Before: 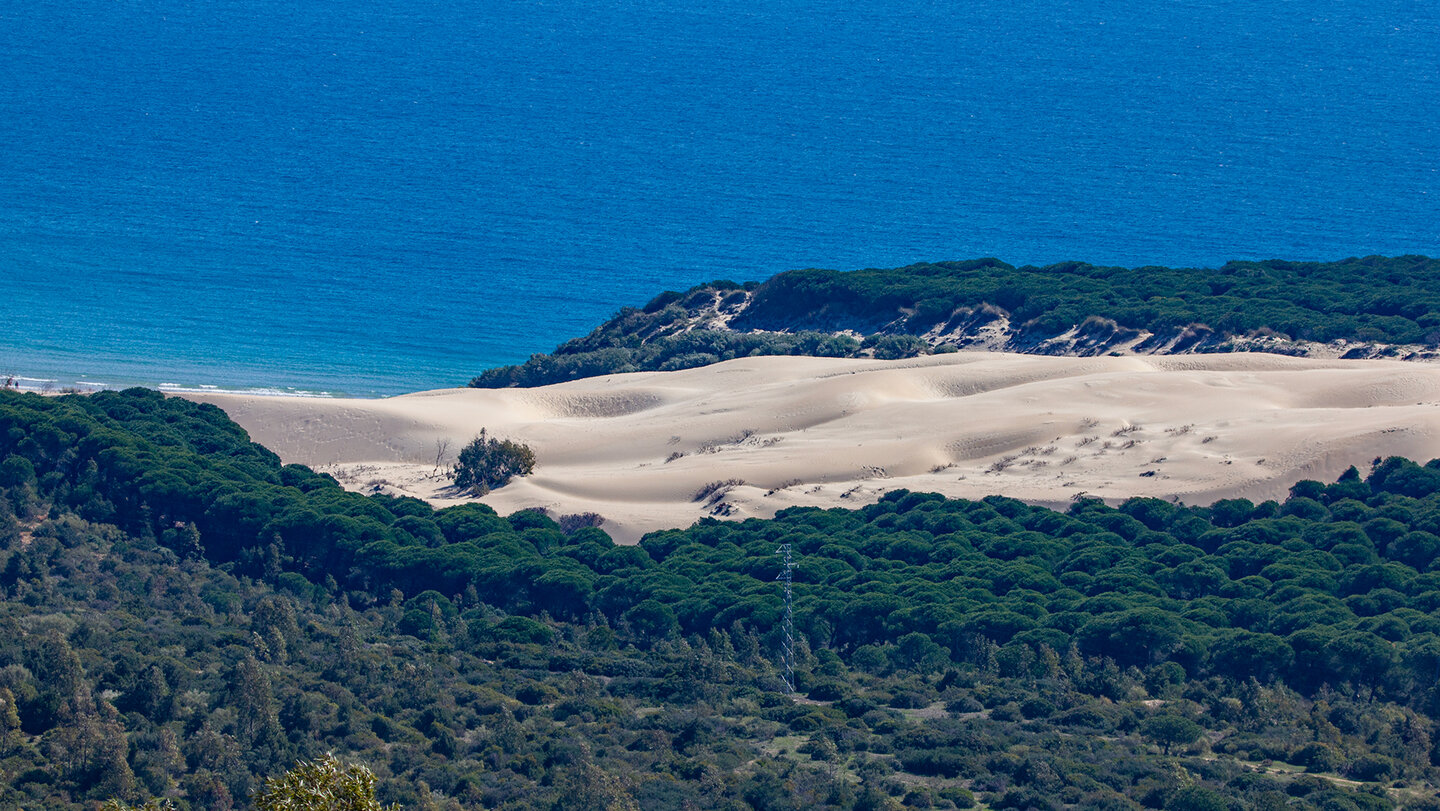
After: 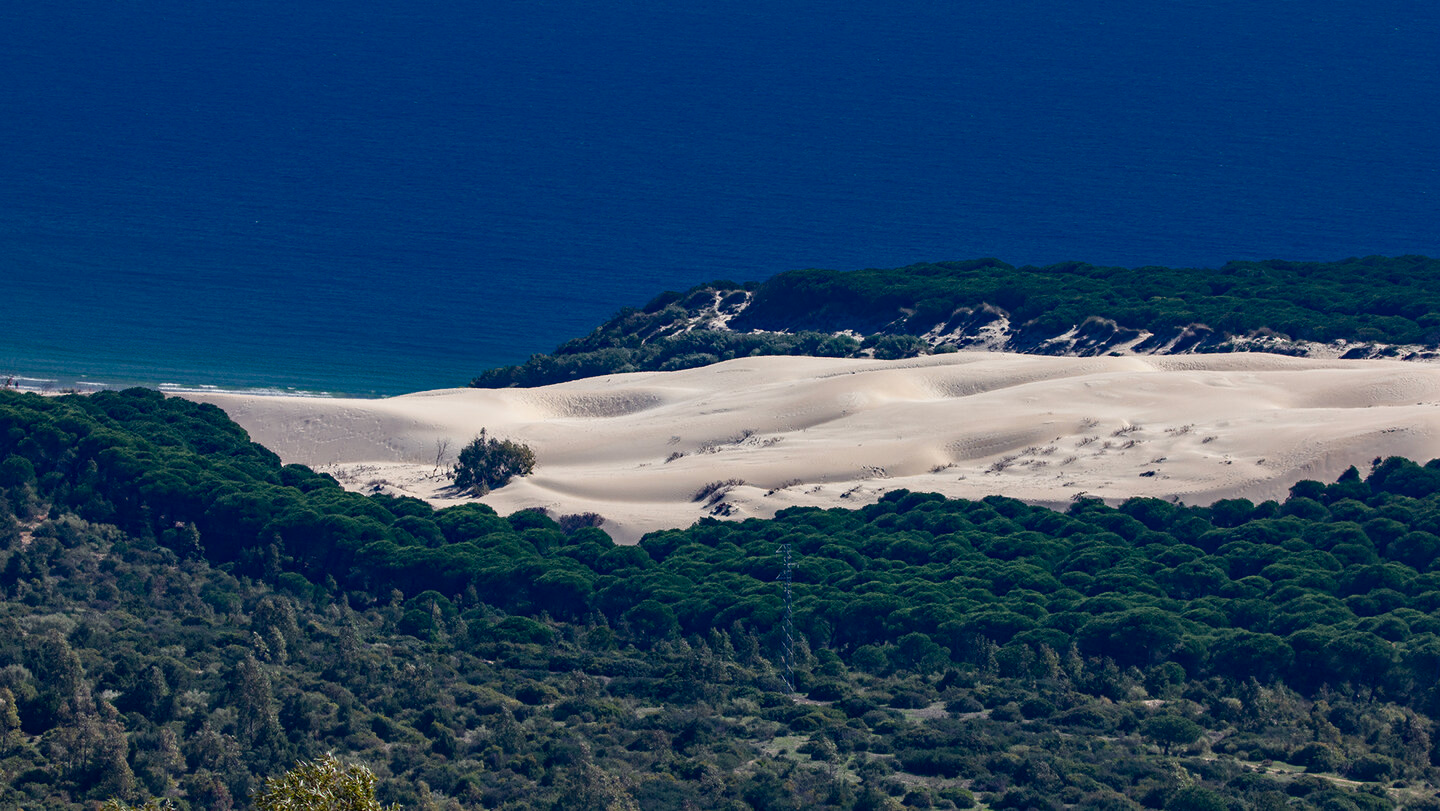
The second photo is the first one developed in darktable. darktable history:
color zones: curves: ch0 [(0, 0.497) (0.143, 0.5) (0.286, 0.5) (0.429, 0.483) (0.571, 0.116) (0.714, -0.006) (0.857, 0.28) (1, 0.497)]
